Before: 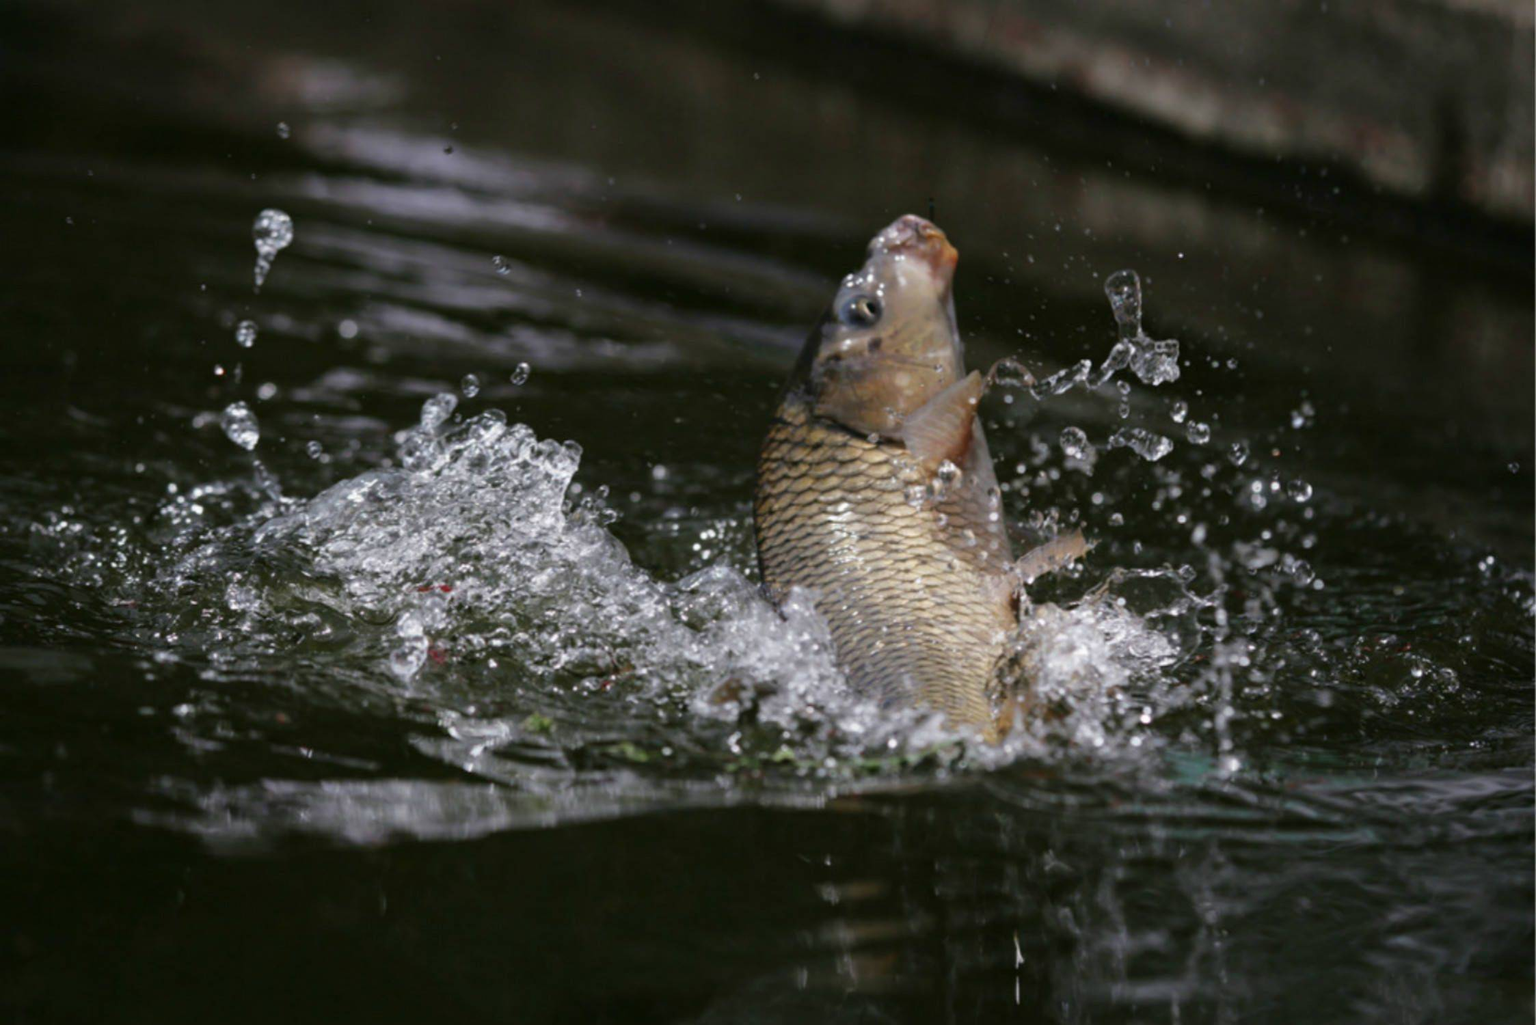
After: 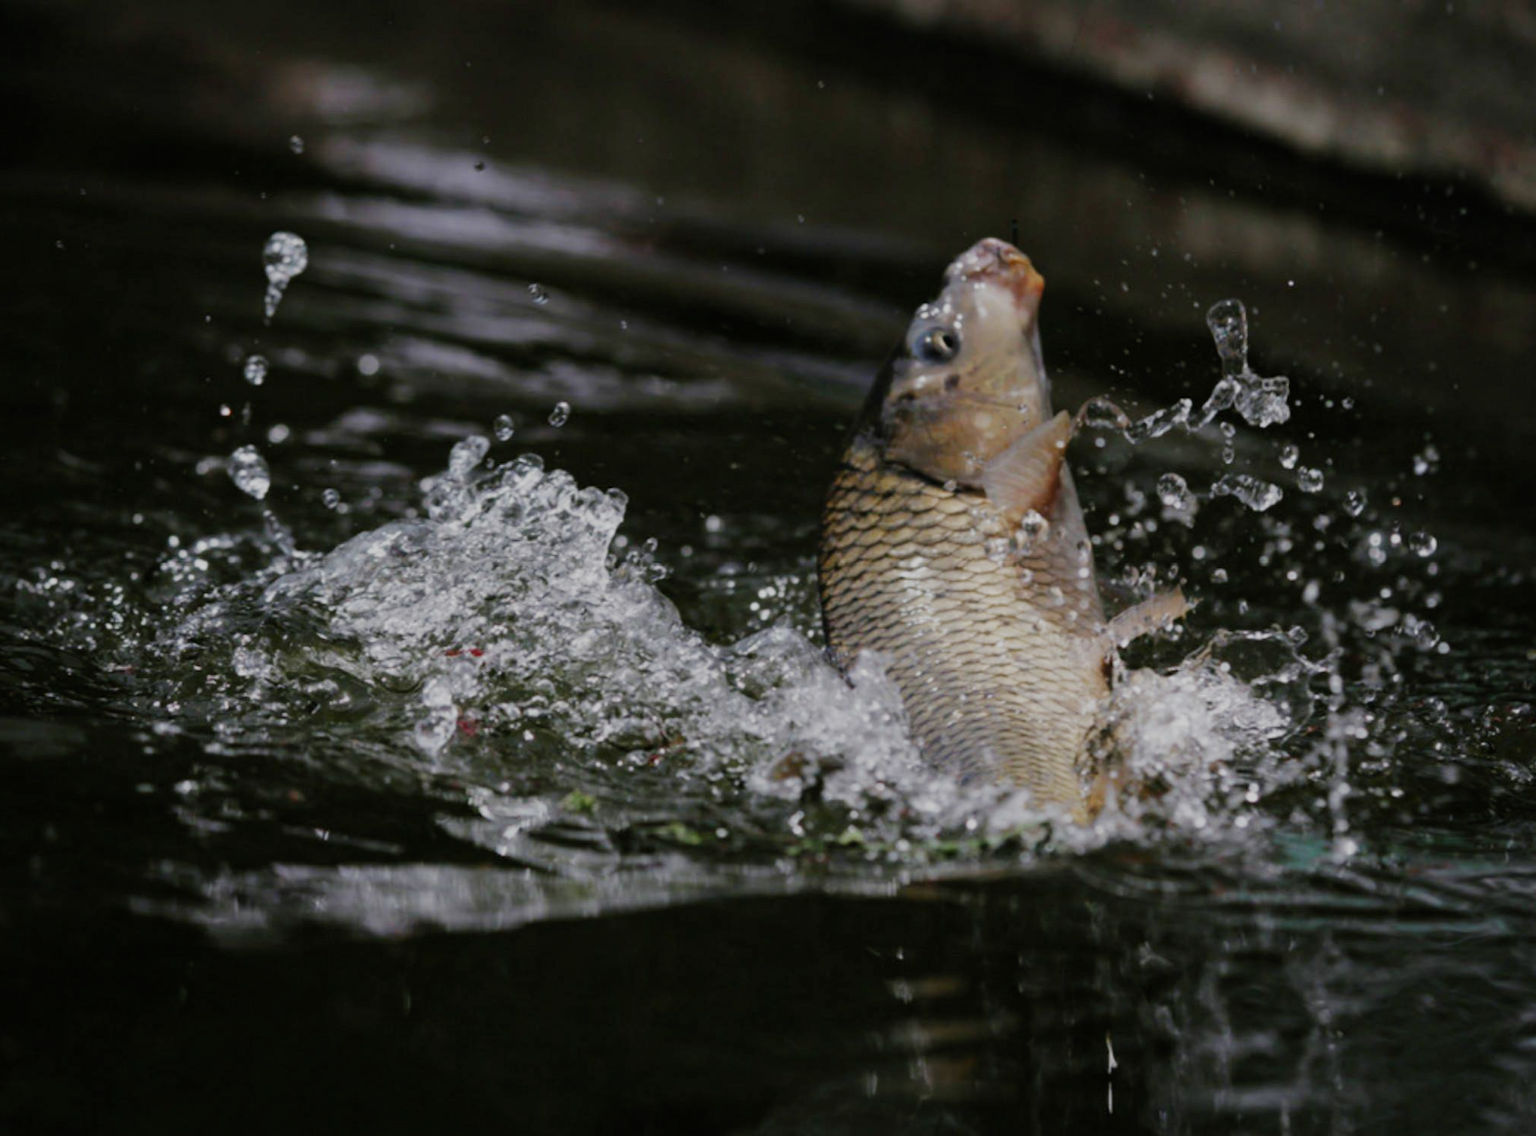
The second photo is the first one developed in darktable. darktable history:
filmic rgb: black relative exposure -7.65 EV, white relative exposure 4.56 EV, hardness 3.61, preserve chrominance no, color science v5 (2021), contrast in shadows safe, contrast in highlights safe
crop and rotate: left 1.041%, right 8.662%
